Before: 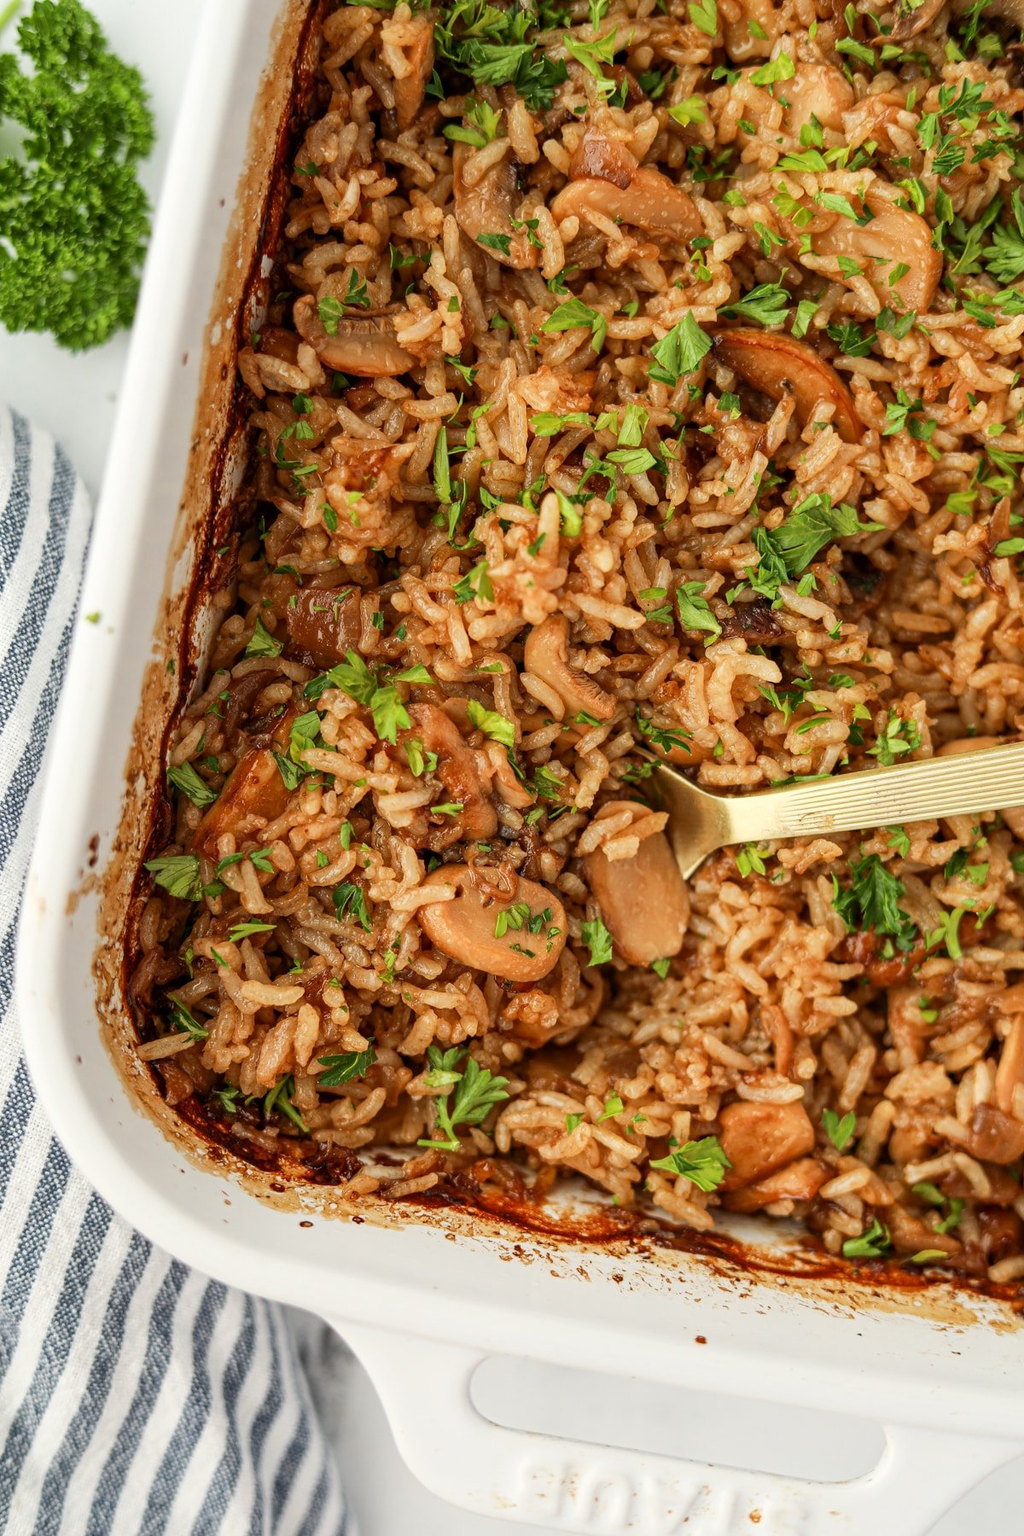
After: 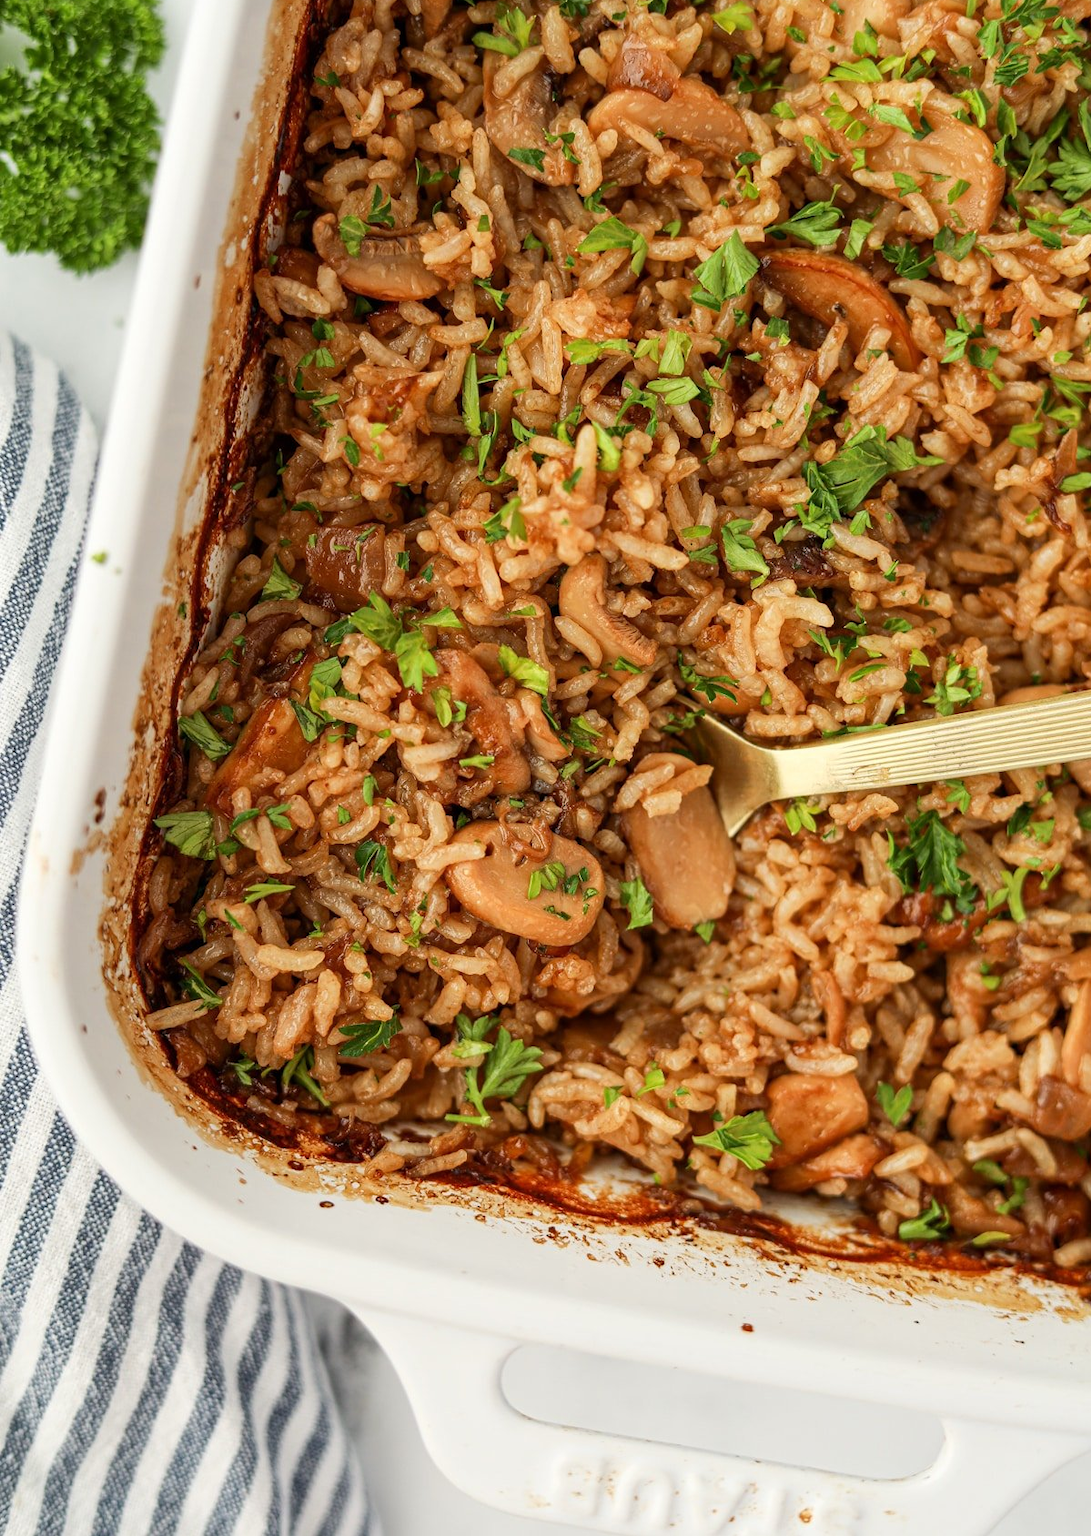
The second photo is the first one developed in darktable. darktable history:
crop and rotate: top 6.192%
